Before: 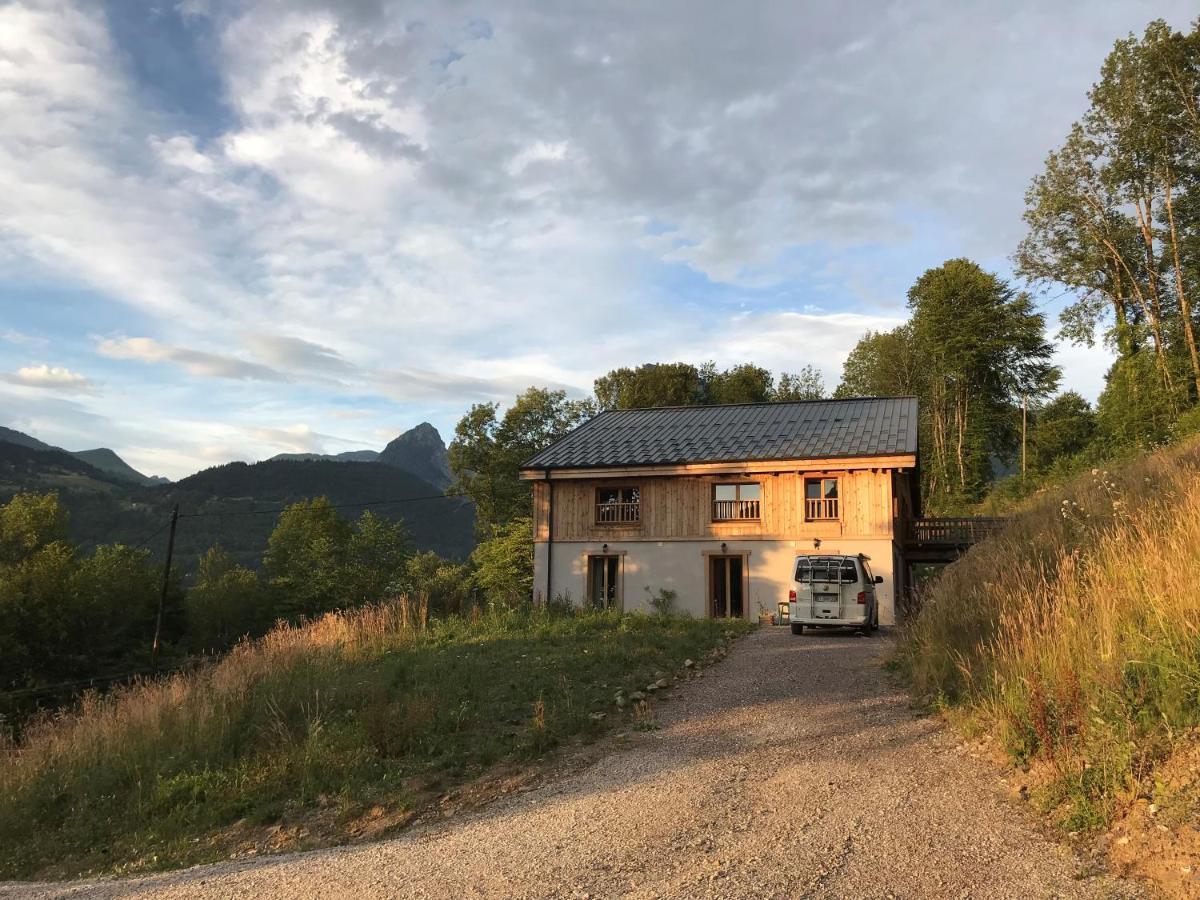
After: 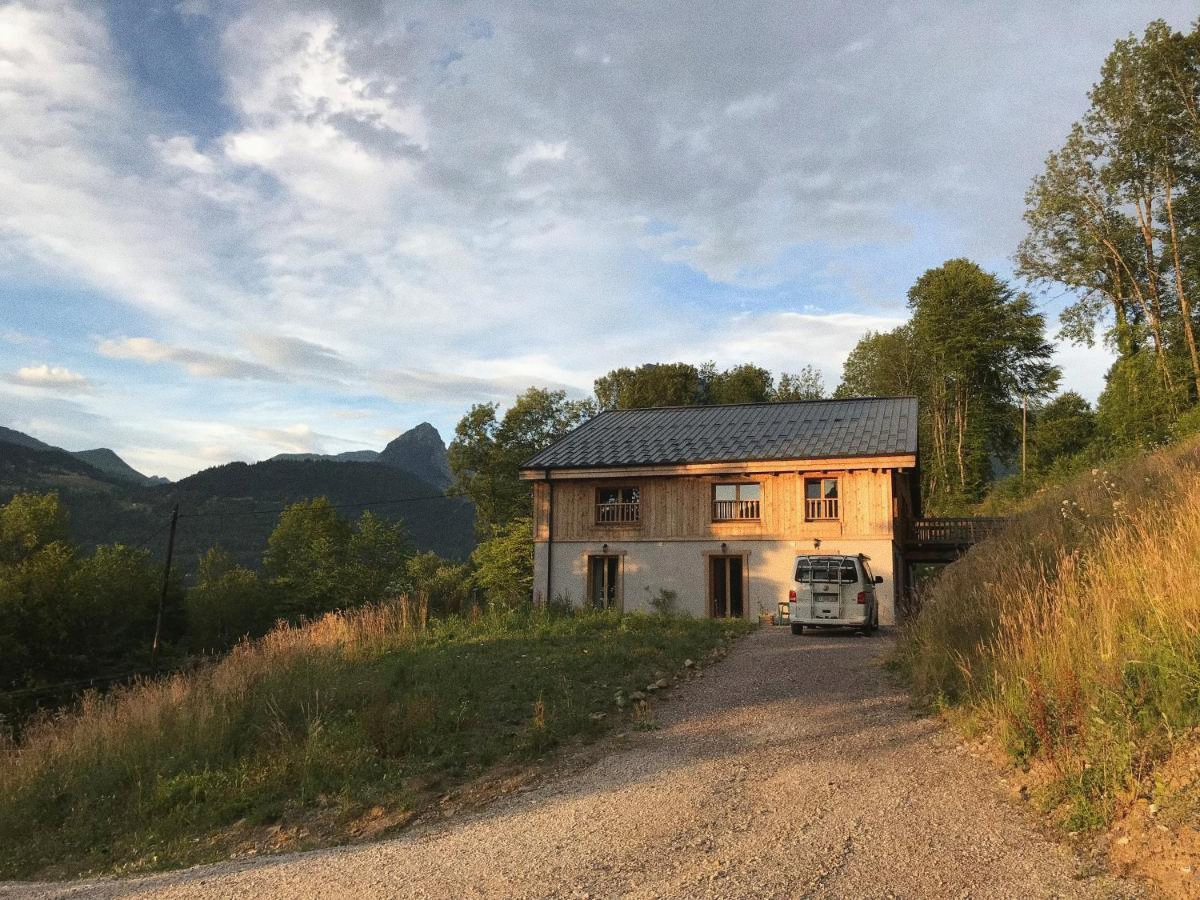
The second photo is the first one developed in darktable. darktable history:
grain: on, module defaults
contrast equalizer: octaves 7, y [[0.6 ×6], [0.55 ×6], [0 ×6], [0 ×6], [0 ×6]], mix -0.2
